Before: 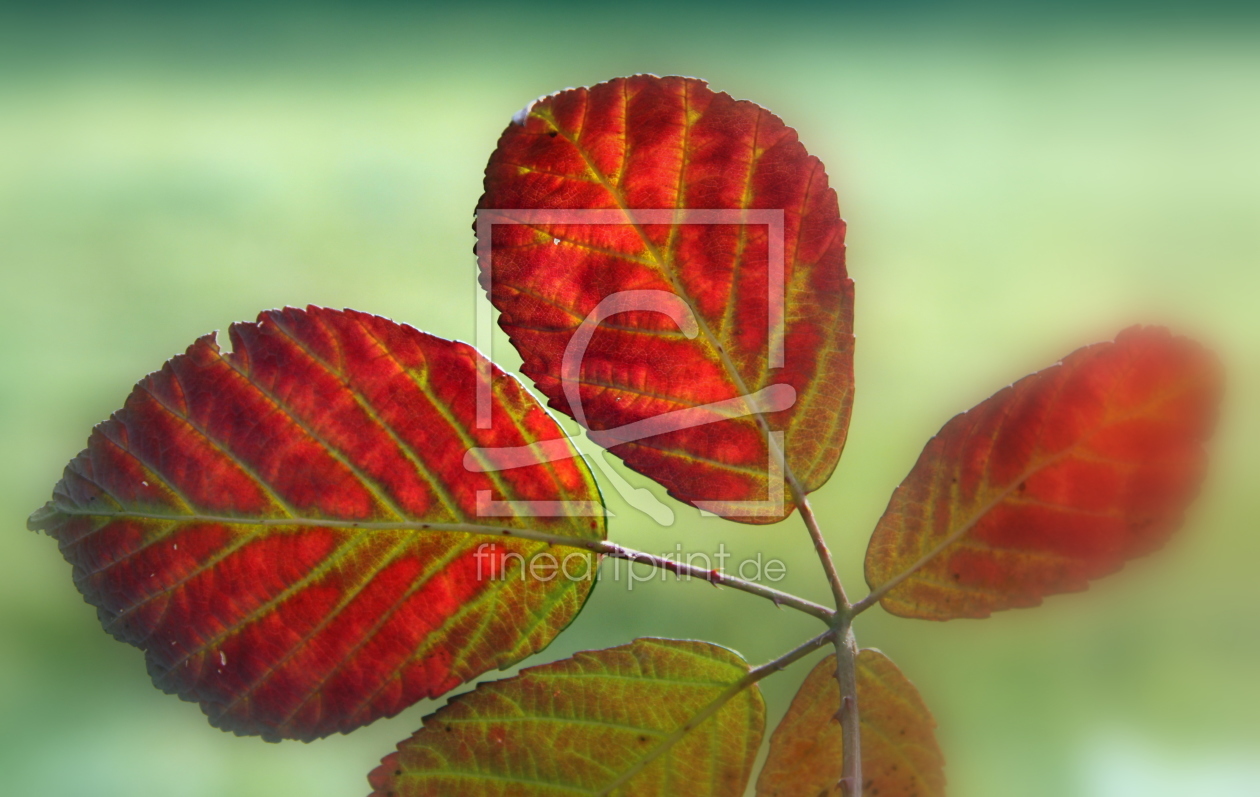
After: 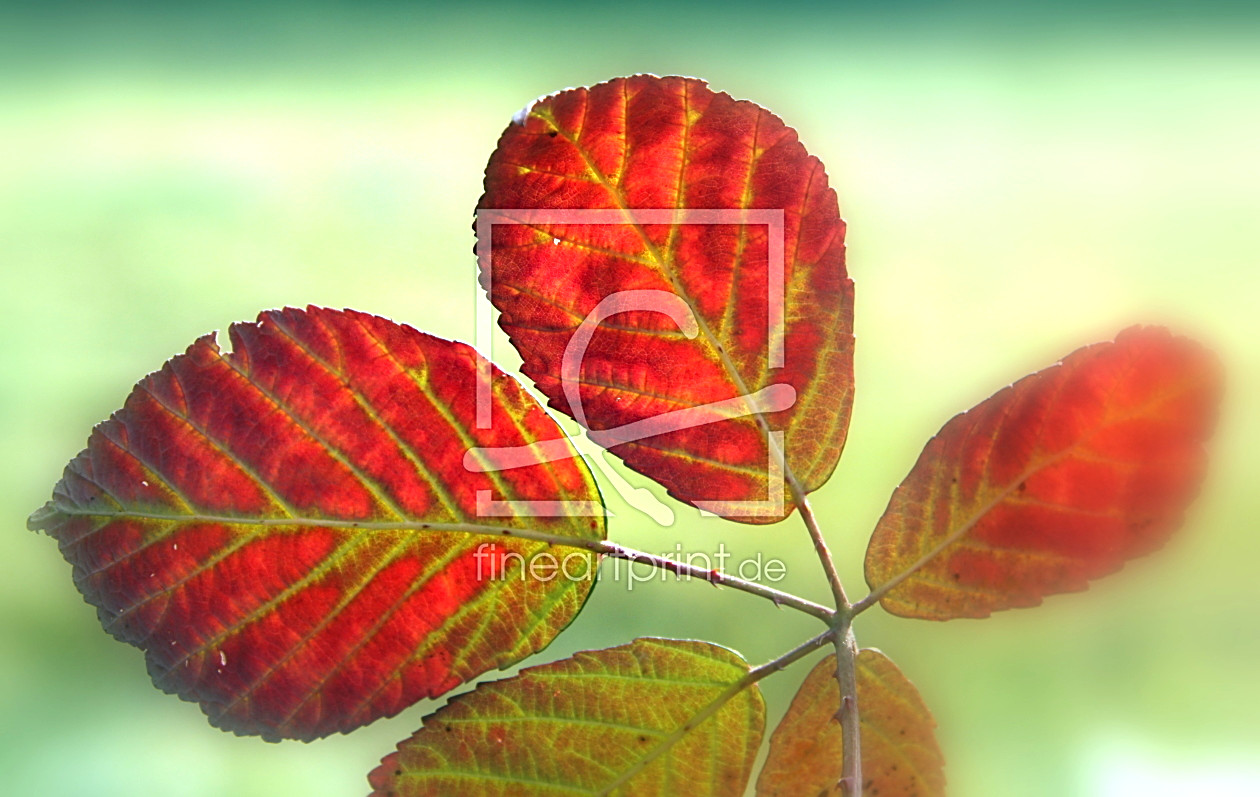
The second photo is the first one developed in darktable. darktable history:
sharpen: on, module defaults
exposure: black level correction 0, exposure 0.703 EV, compensate highlight preservation false
